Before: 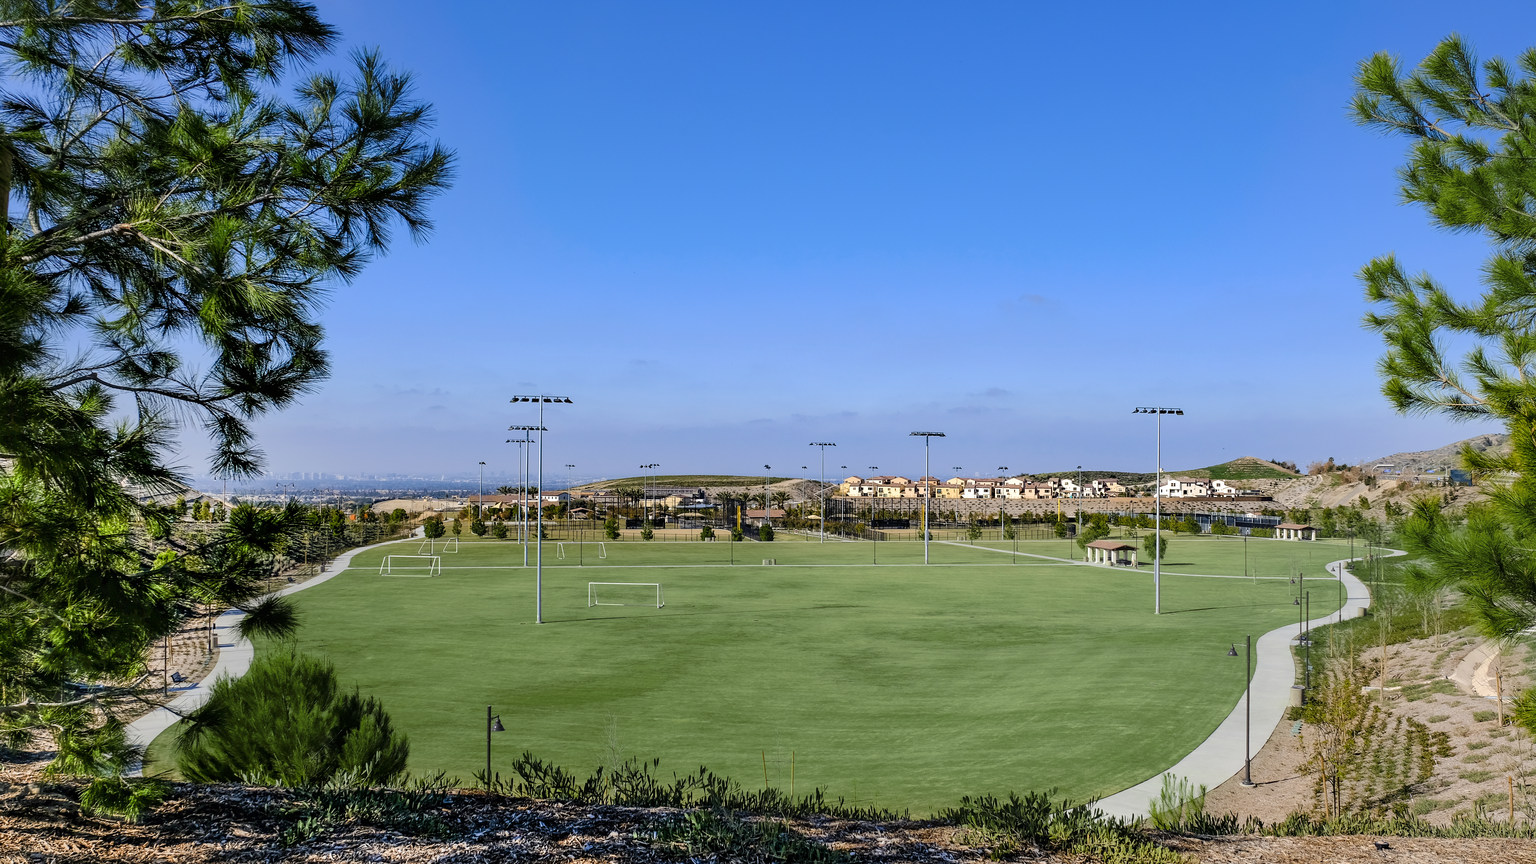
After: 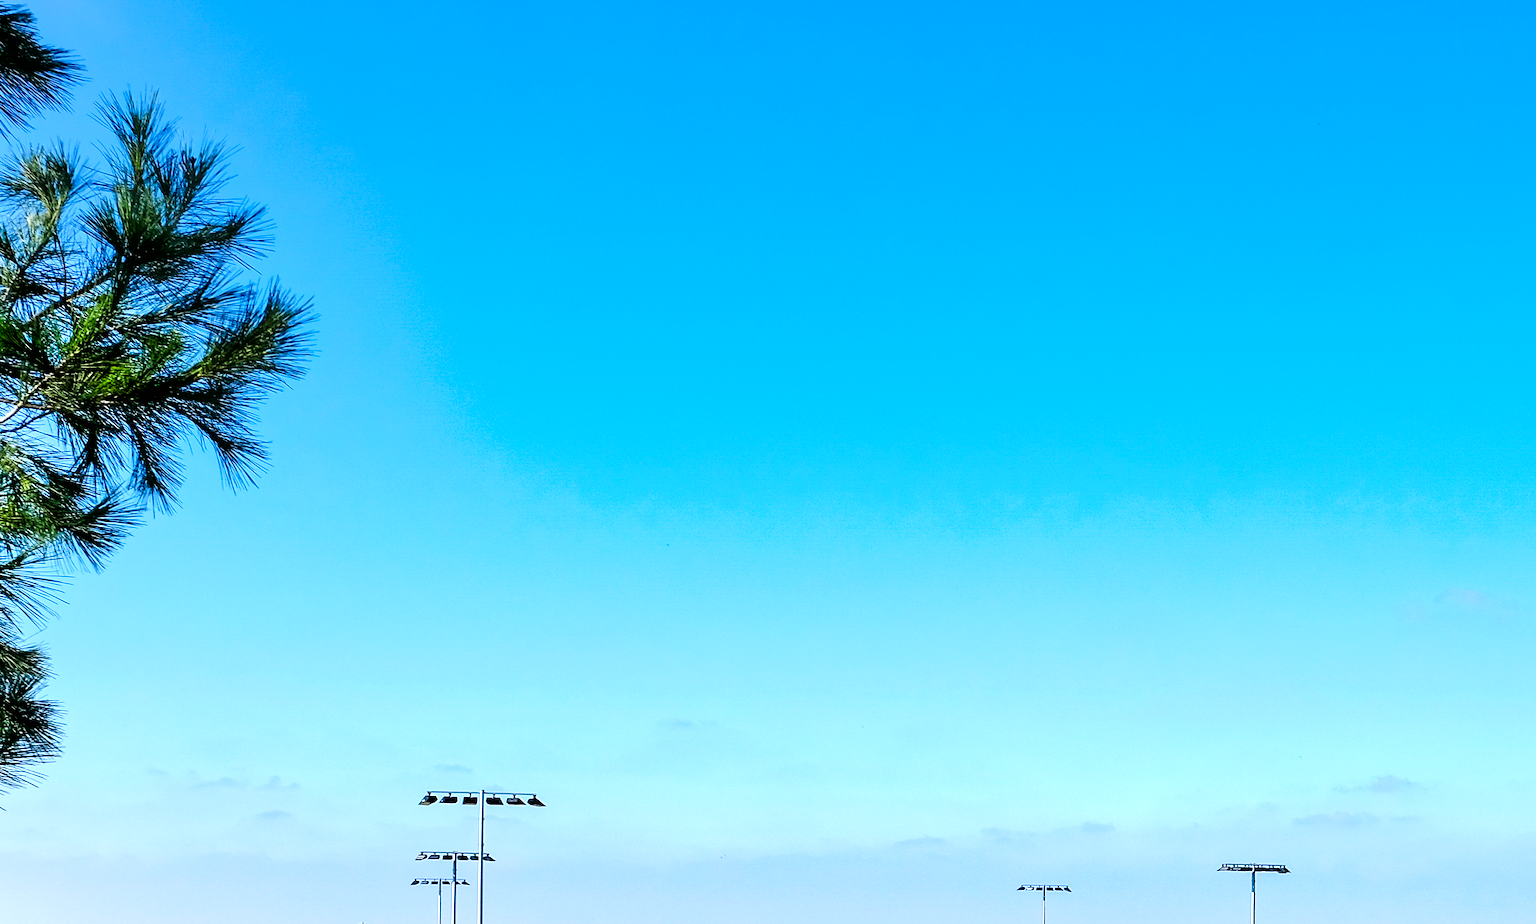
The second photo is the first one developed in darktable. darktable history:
exposure: exposure 0.999 EV, compensate highlight preservation false
crop: left 19.556%, right 30.401%, bottom 46.458%
